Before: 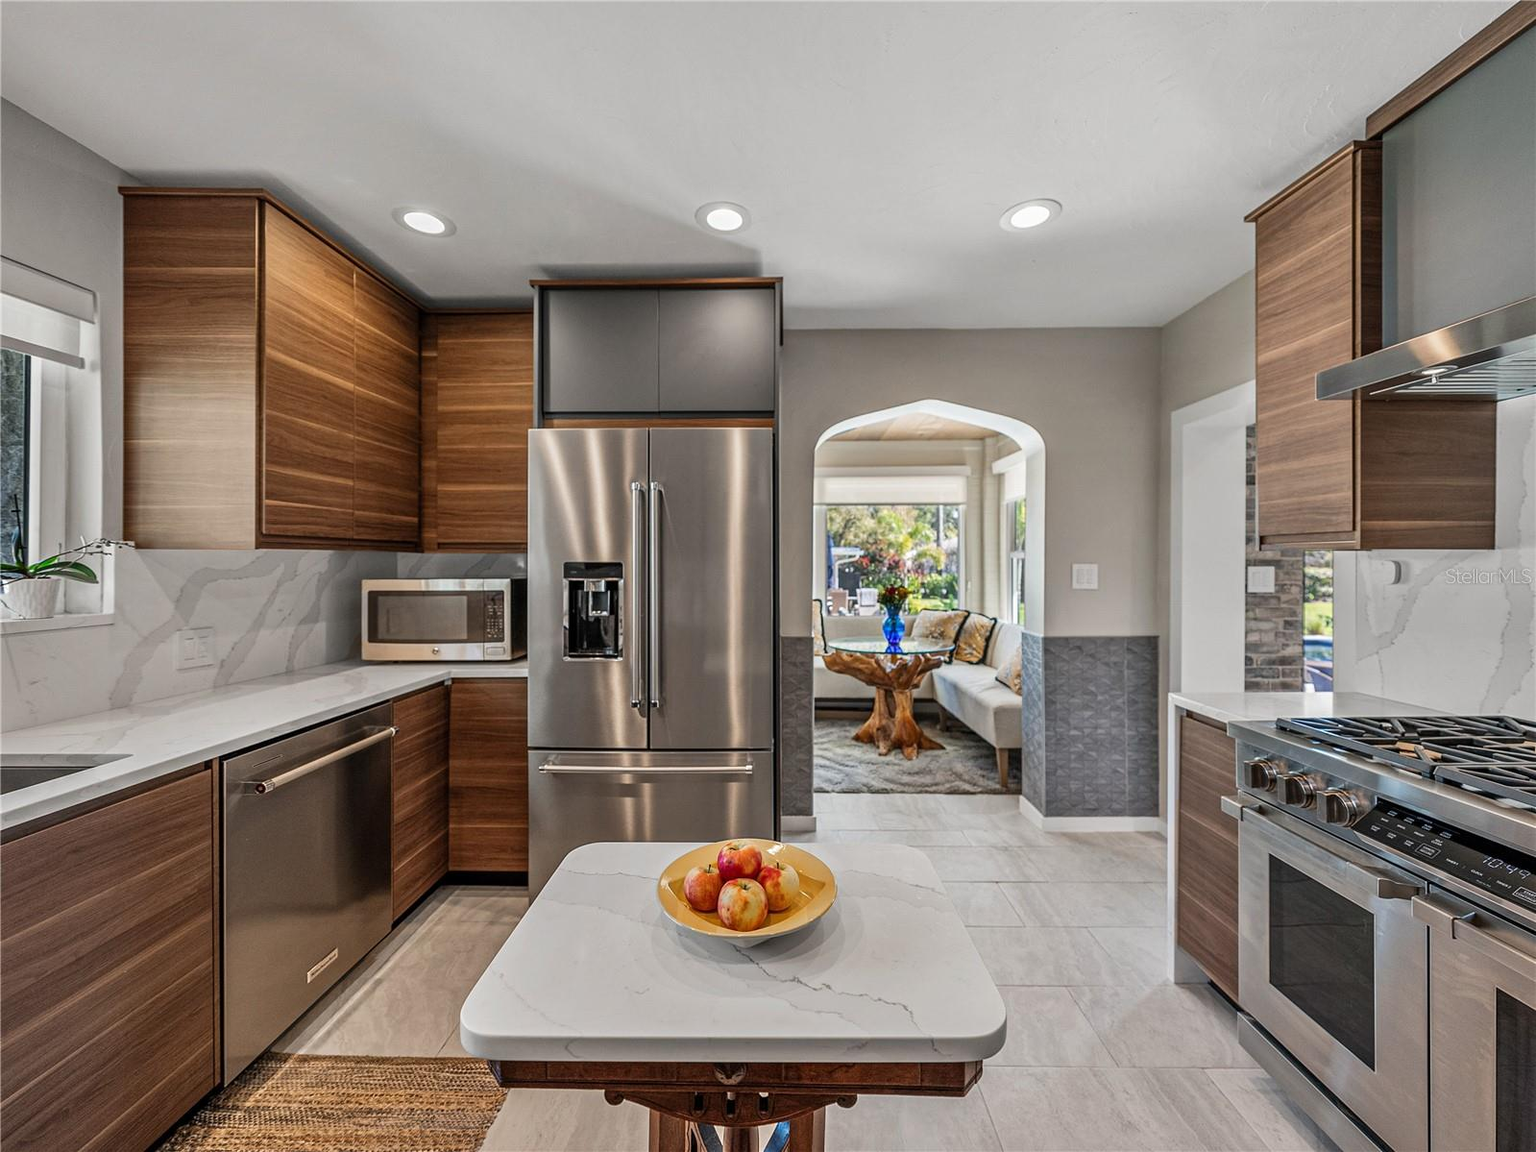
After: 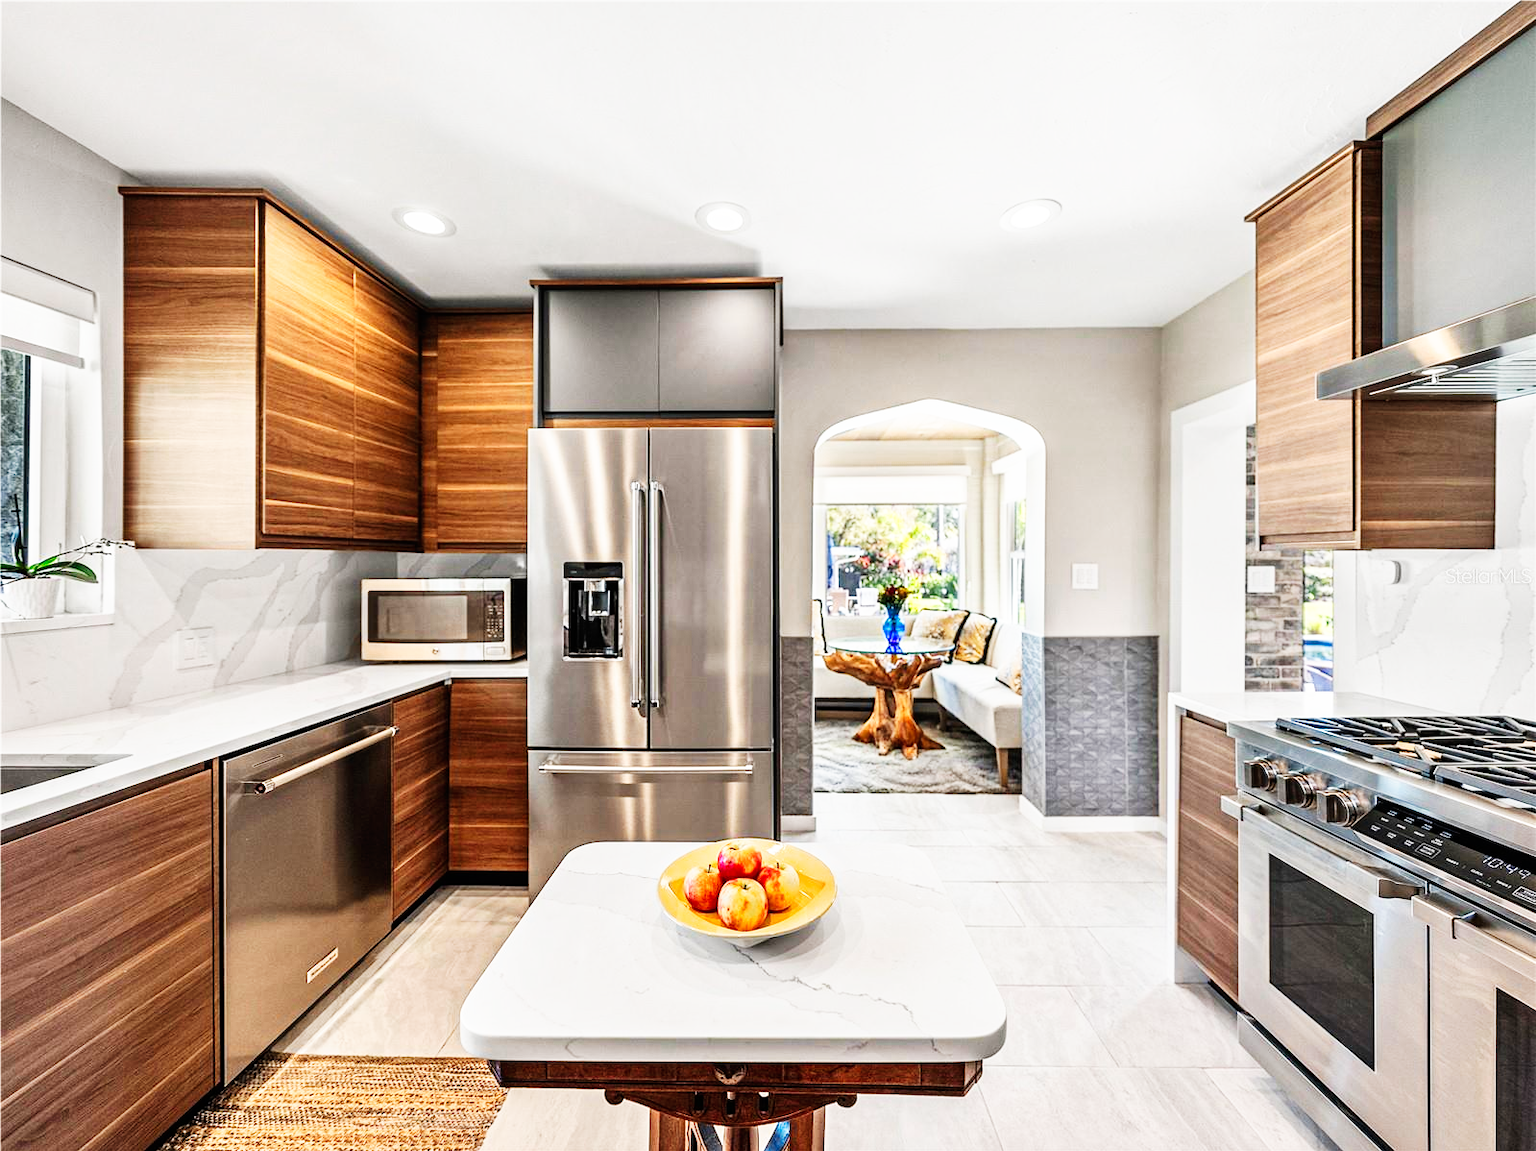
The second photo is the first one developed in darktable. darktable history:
color zones: curves: ch0 [(0.11, 0.396) (0.195, 0.36) (0.25, 0.5) (0.303, 0.412) (0.357, 0.544) (0.75, 0.5) (0.967, 0.328)]; ch1 [(0, 0.468) (0.112, 0.512) (0.202, 0.6) (0.25, 0.5) (0.307, 0.352) (0.357, 0.544) (0.75, 0.5) (0.963, 0.524)], mix -129.41%
base curve: curves: ch0 [(0, 0) (0.007, 0.004) (0.027, 0.03) (0.046, 0.07) (0.207, 0.54) (0.442, 0.872) (0.673, 0.972) (1, 1)], preserve colors none
